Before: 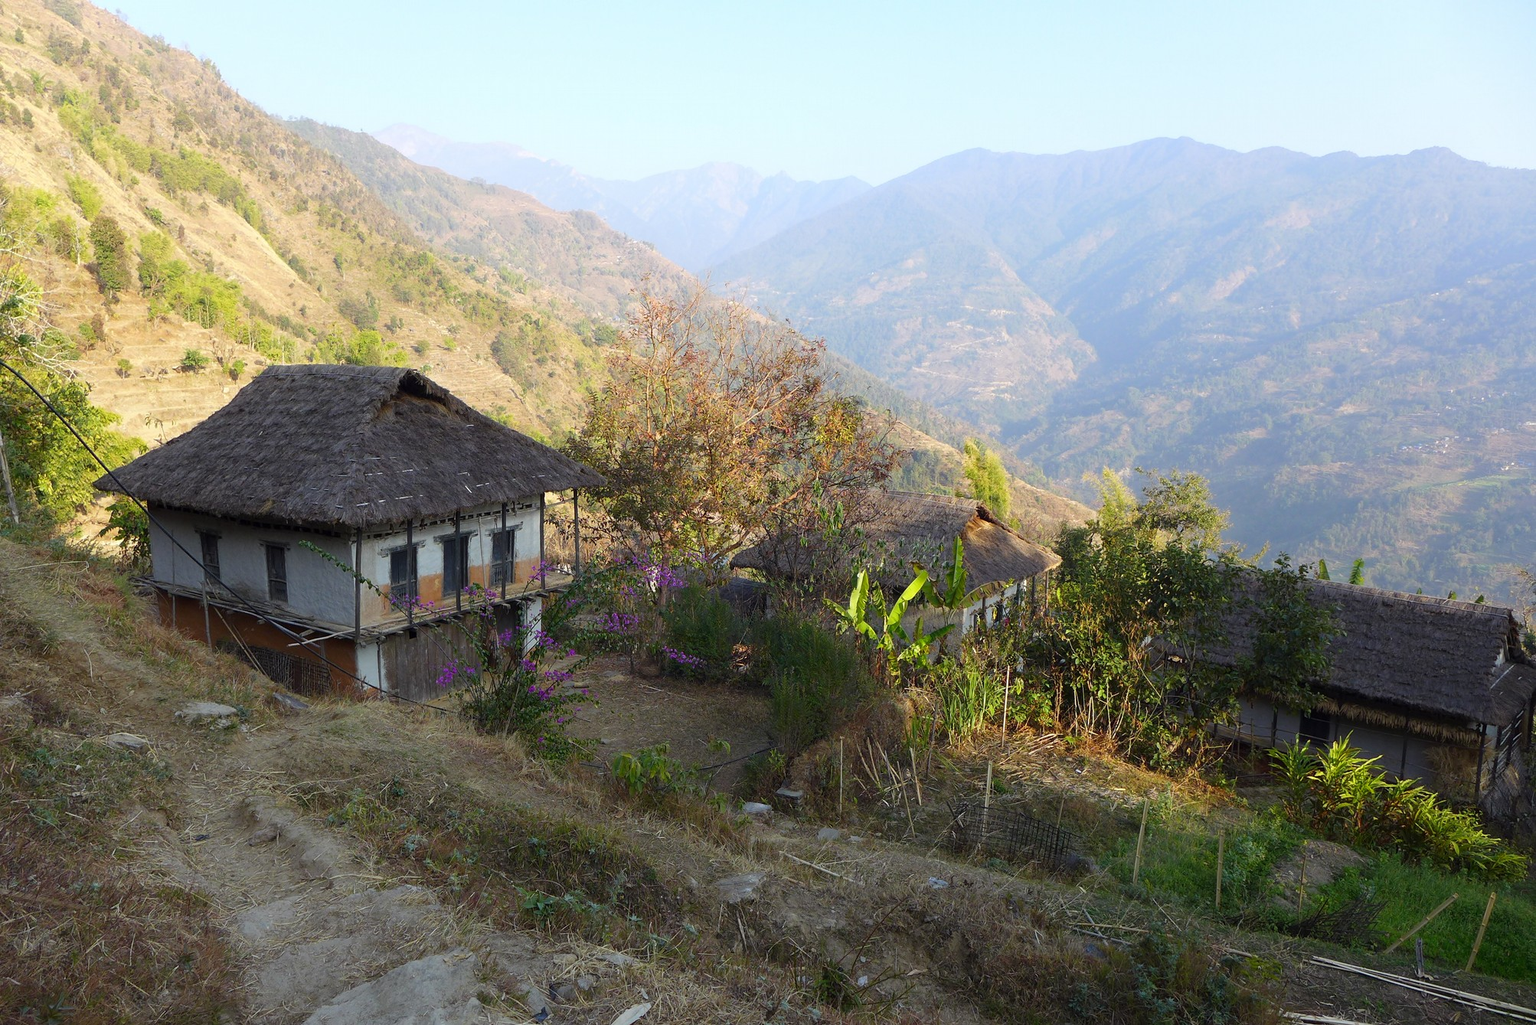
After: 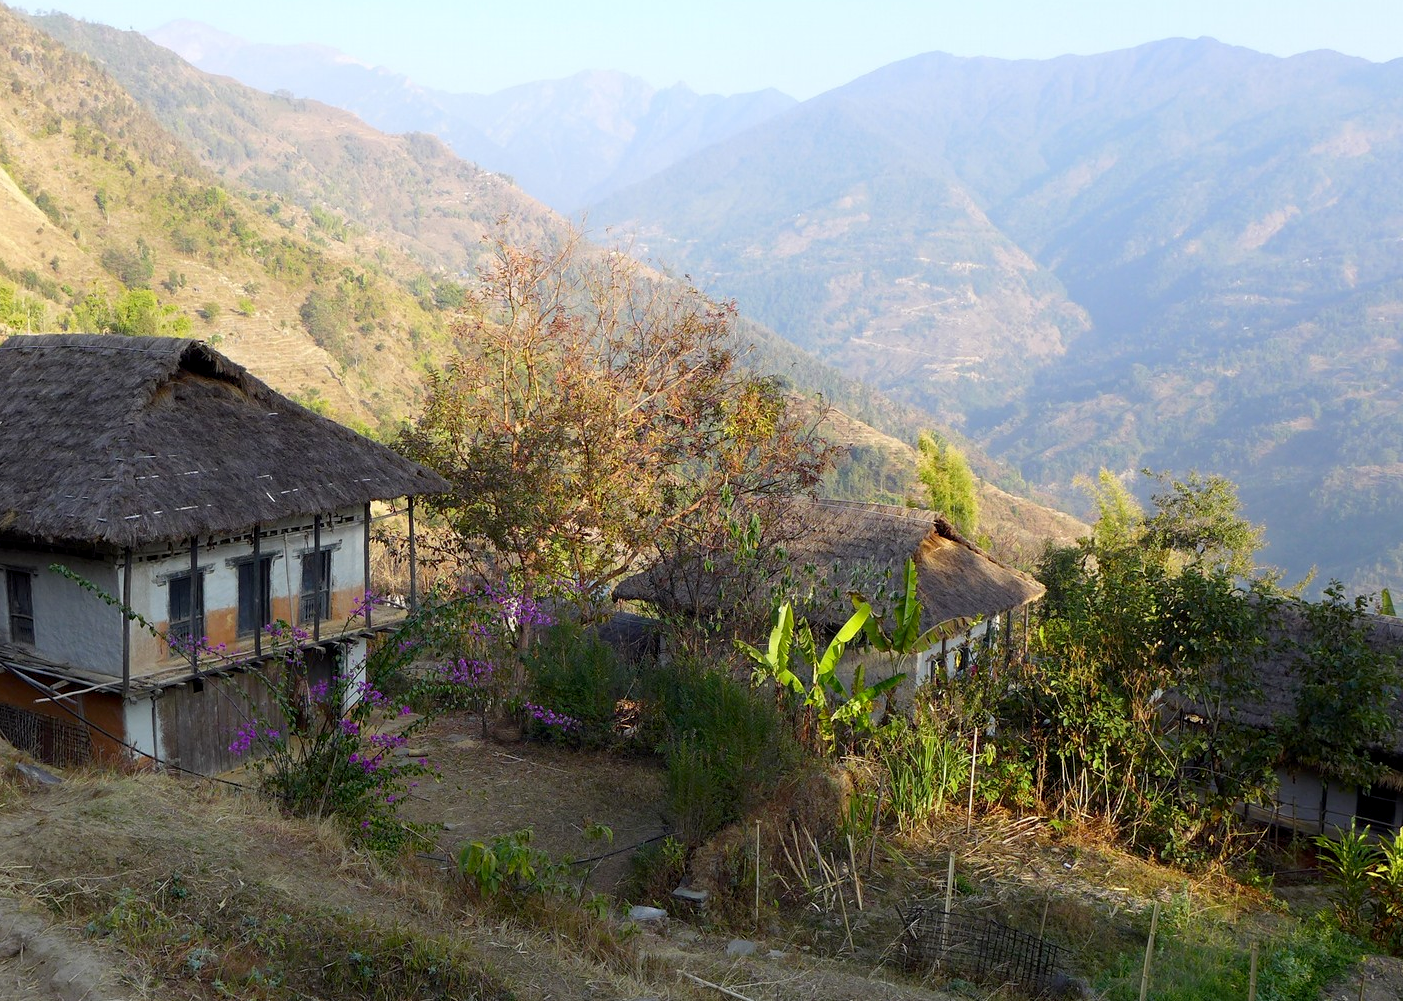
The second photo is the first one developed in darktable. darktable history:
crop and rotate: left 17.046%, top 10.659%, right 12.989%, bottom 14.553%
exposure: black level correction 0.004, exposure 0.014 EV, compensate highlight preservation false
